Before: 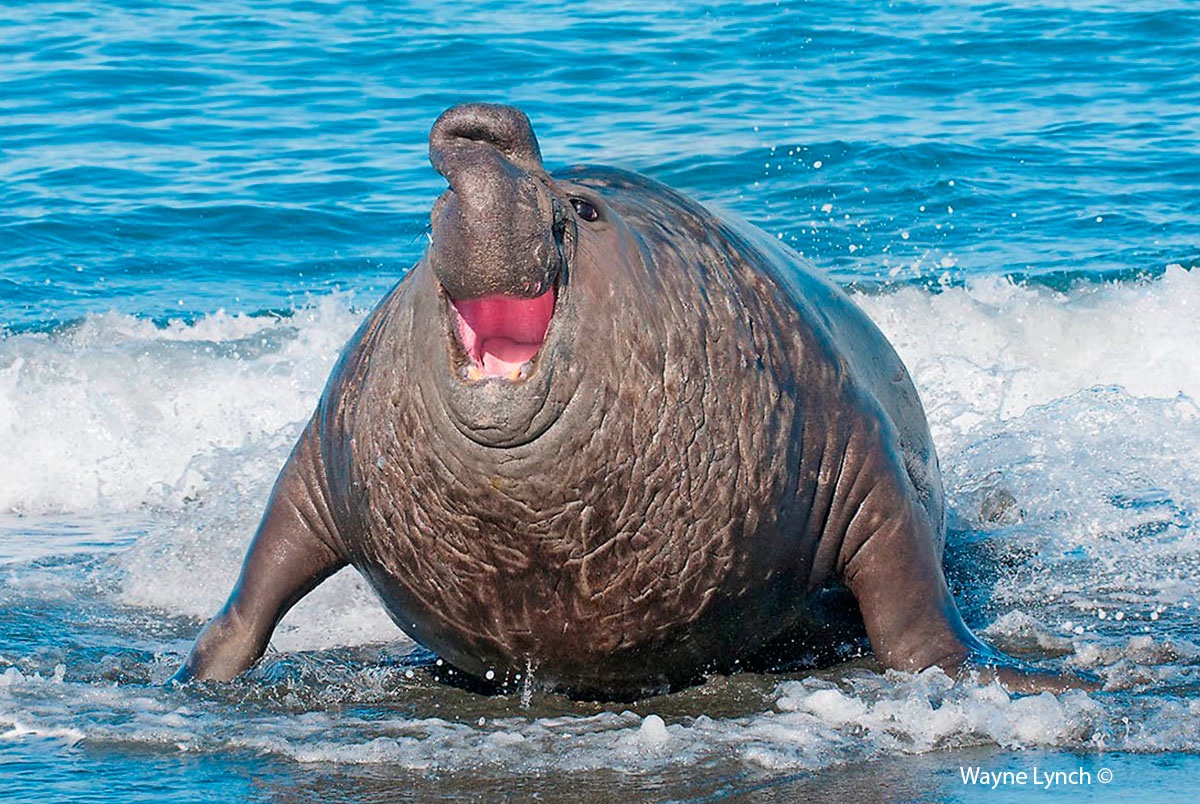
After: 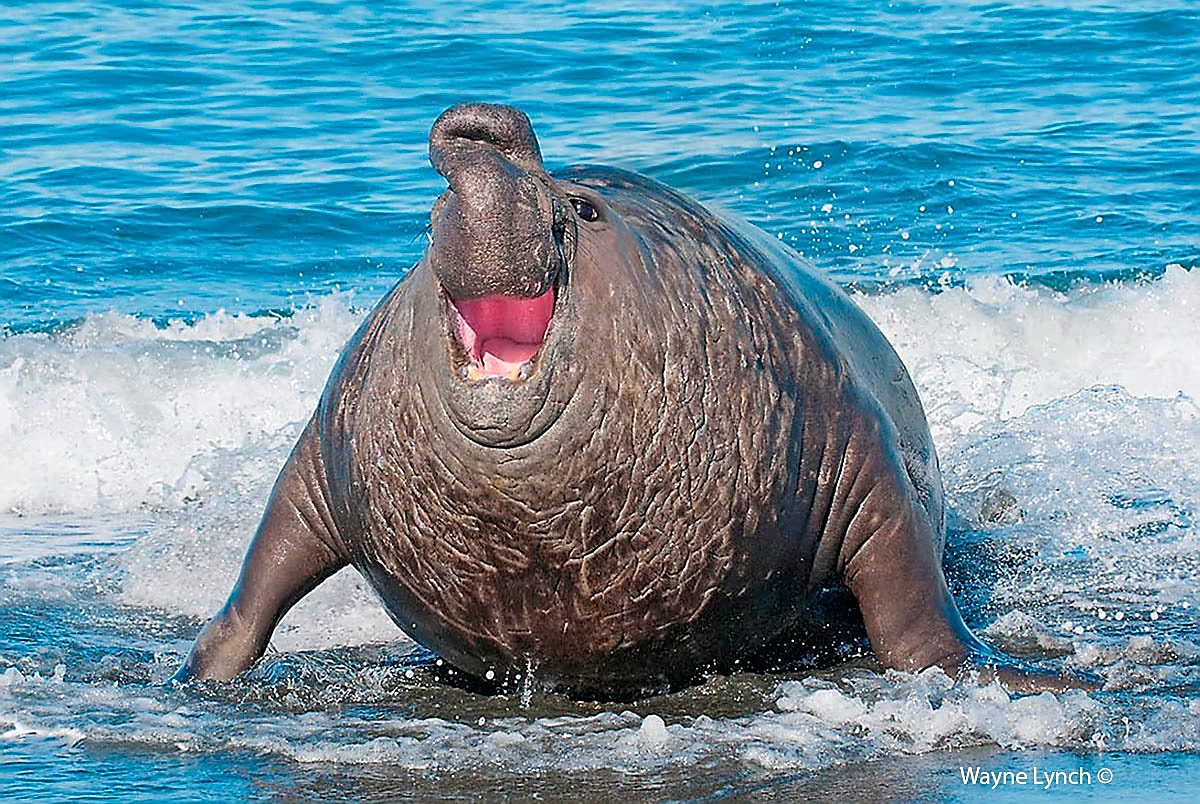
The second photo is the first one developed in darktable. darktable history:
sharpen: radius 1.386, amount 1.233, threshold 0.804
